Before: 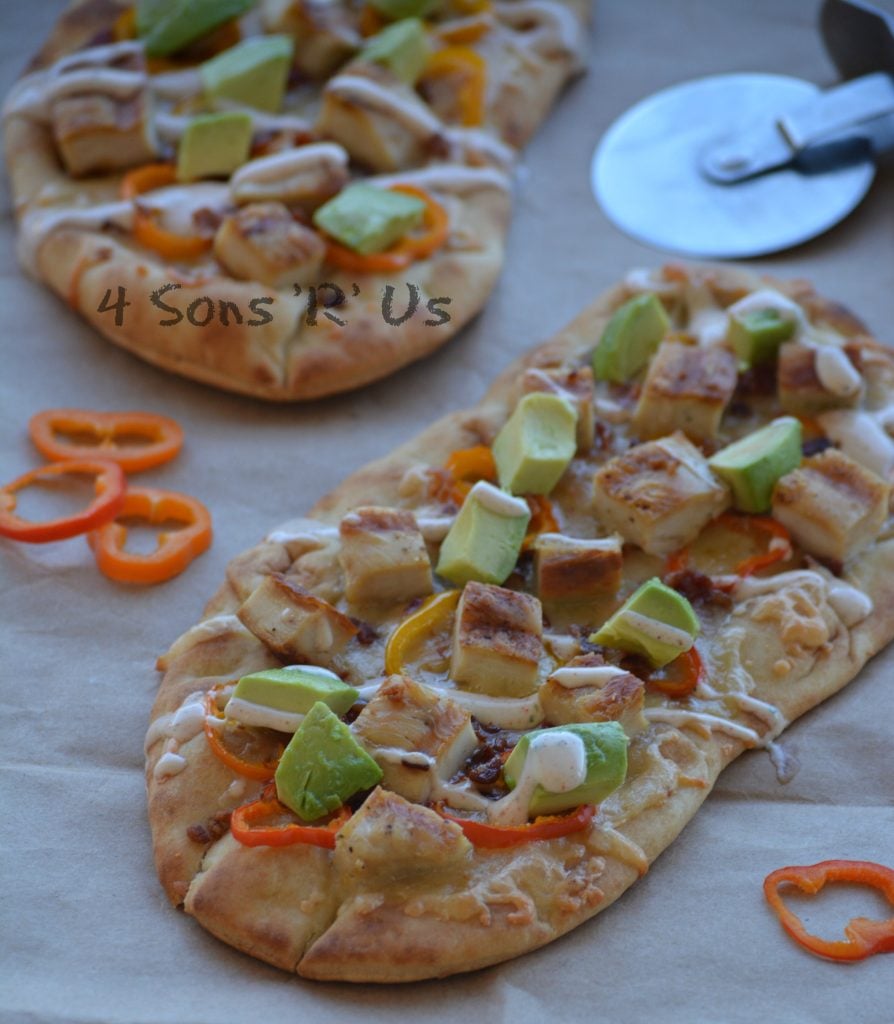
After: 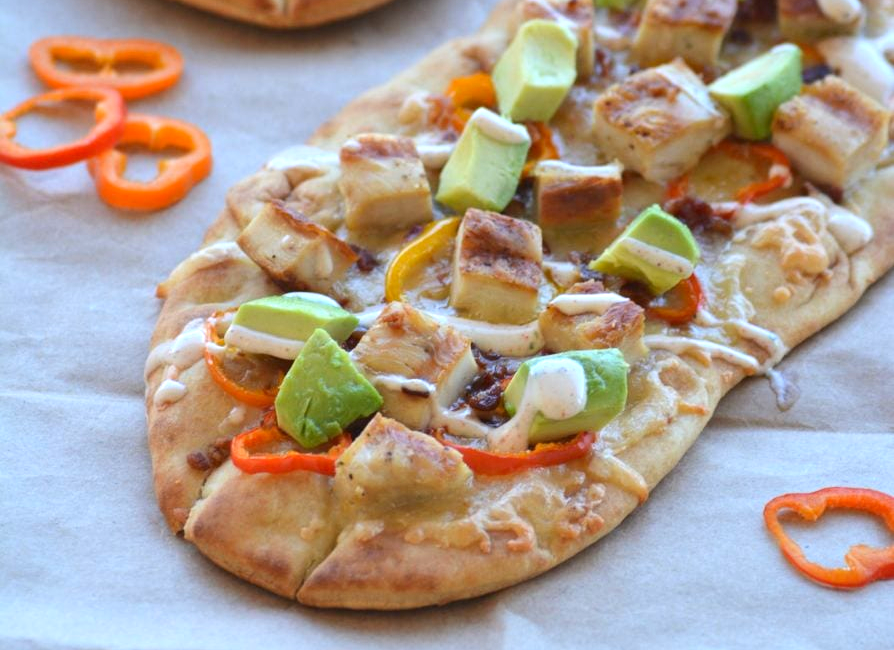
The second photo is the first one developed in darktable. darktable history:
crop and rotate: top 36.435%
exposure: exposure 0.921 EV, compensate highlight preservation false
contrast brightness saturation: contrast 0.1, brightness 0.03, saturation 0.09
